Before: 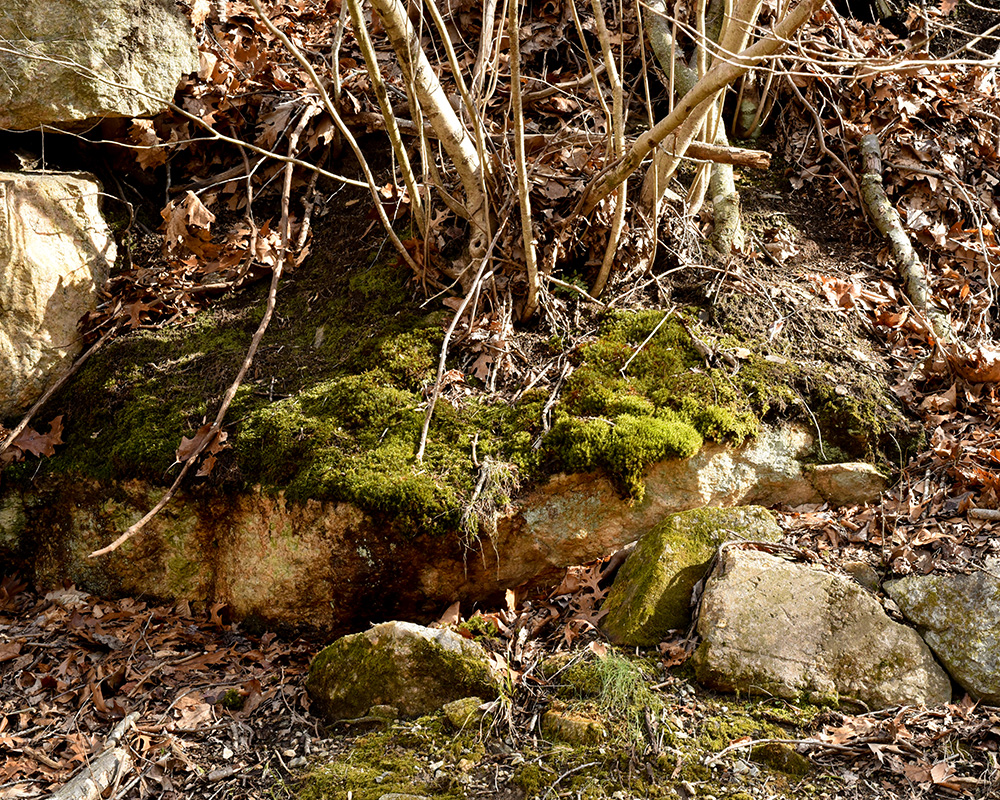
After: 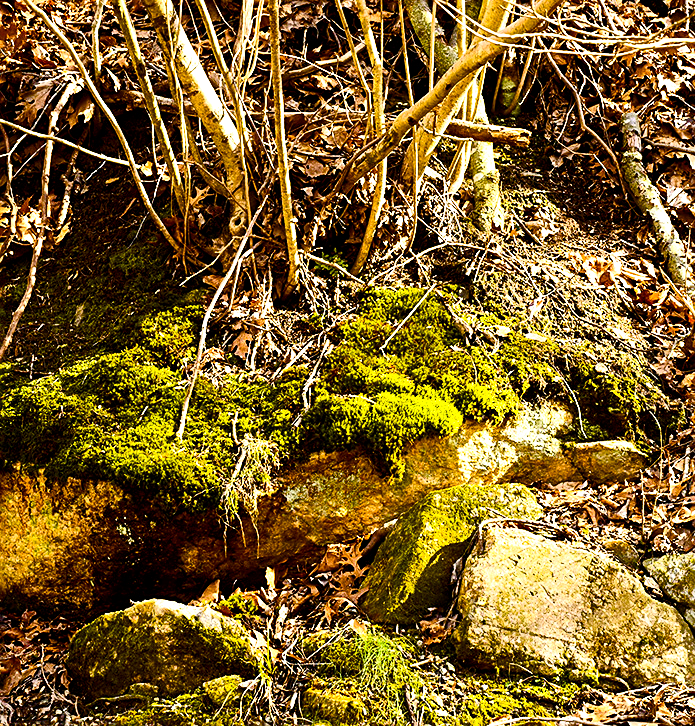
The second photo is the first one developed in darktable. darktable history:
sharpen: on, module defaults
crop and rotate: left 24.034%, top 2.838%, right 6.406%, bottom 6.299%
contrast brightness saturation: contrast 0.28
color balance rgb: linear chroma grading › global chroma 25%, perceptual saturation grading › global saturation 45%, perceptual saturation grading › highlights -50%, perceptual saturation grading › shadows 30%, perceptual brilliance grading › global brilliance 18%, global vibrance 40%
